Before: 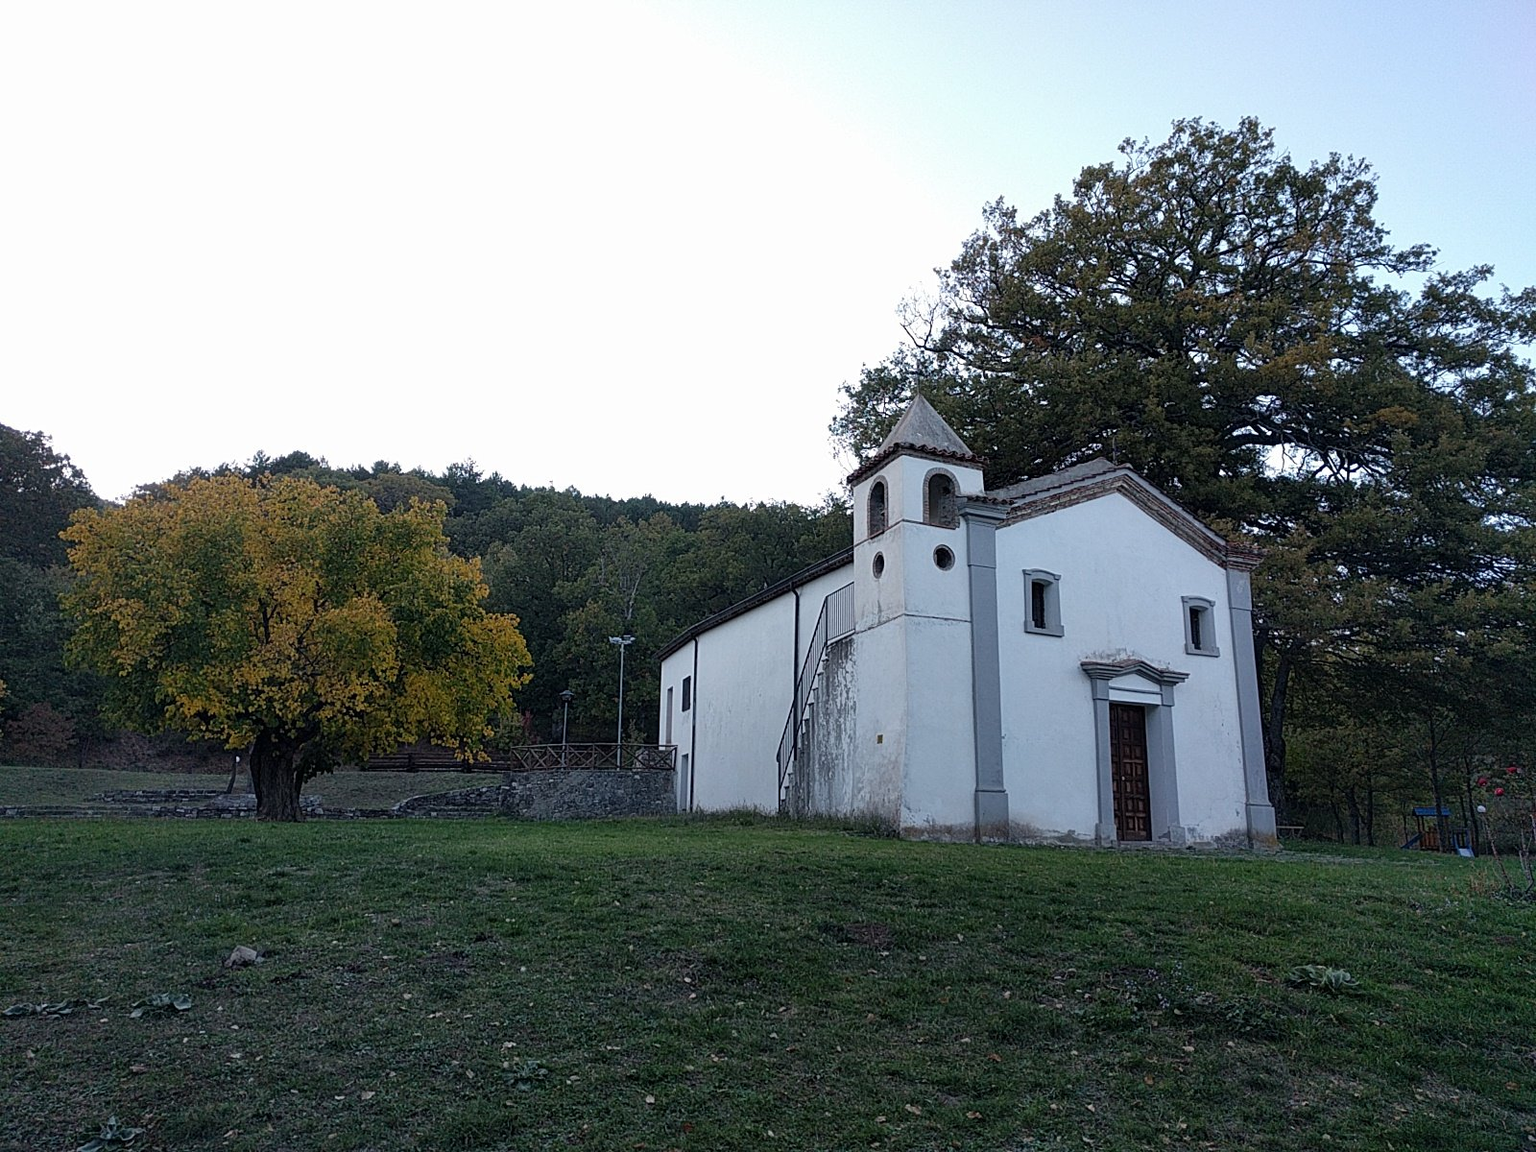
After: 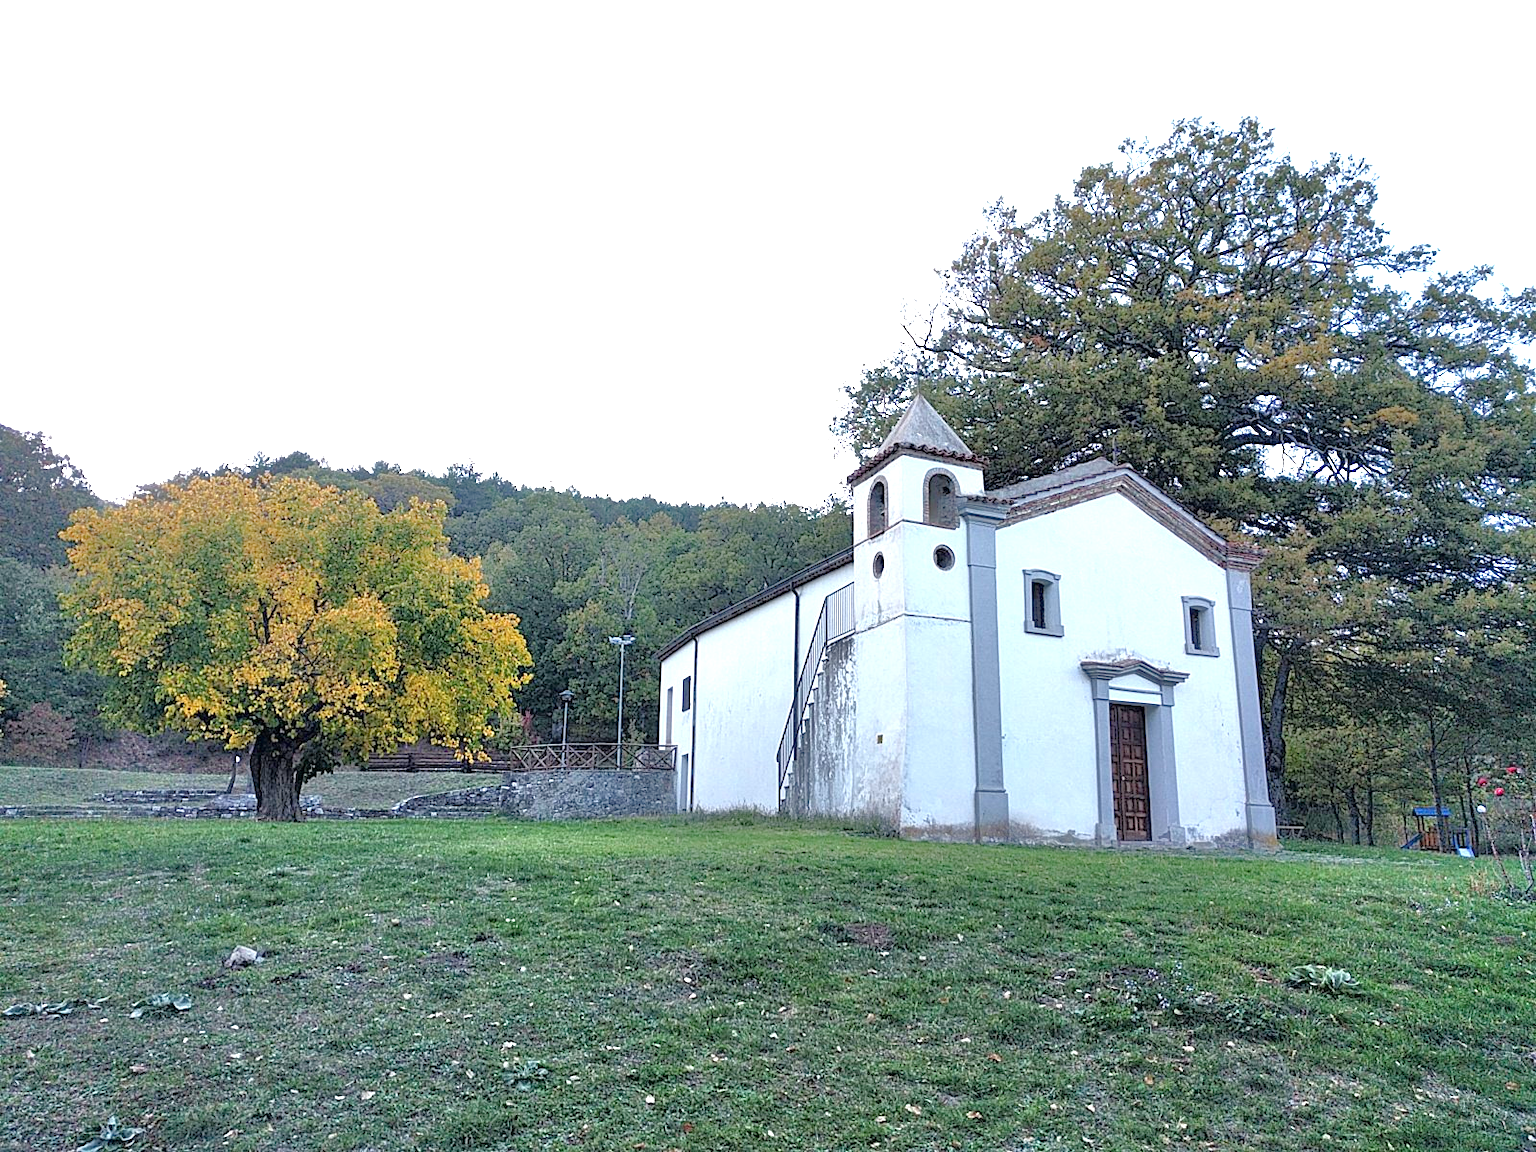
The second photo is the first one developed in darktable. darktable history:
exposure: exposure 1.25 EV, compensate exposure bias true, compensate highlight preservation false
rgb curve: curves: ch0 [(0, 0) (0.053, 0.068) (0.122, 0.128) (1, 1)]
tone equalizer: -7 EV 0.15 EV, -6 EV 0.6 EV, -5 EV 1.15 EV, -4 EV 1.33 EV, -3 EV 1.15 EV, -2 EV 0.6 EV, -1 EV 0.15 EV, mask exposure compensation -0.5 EV
